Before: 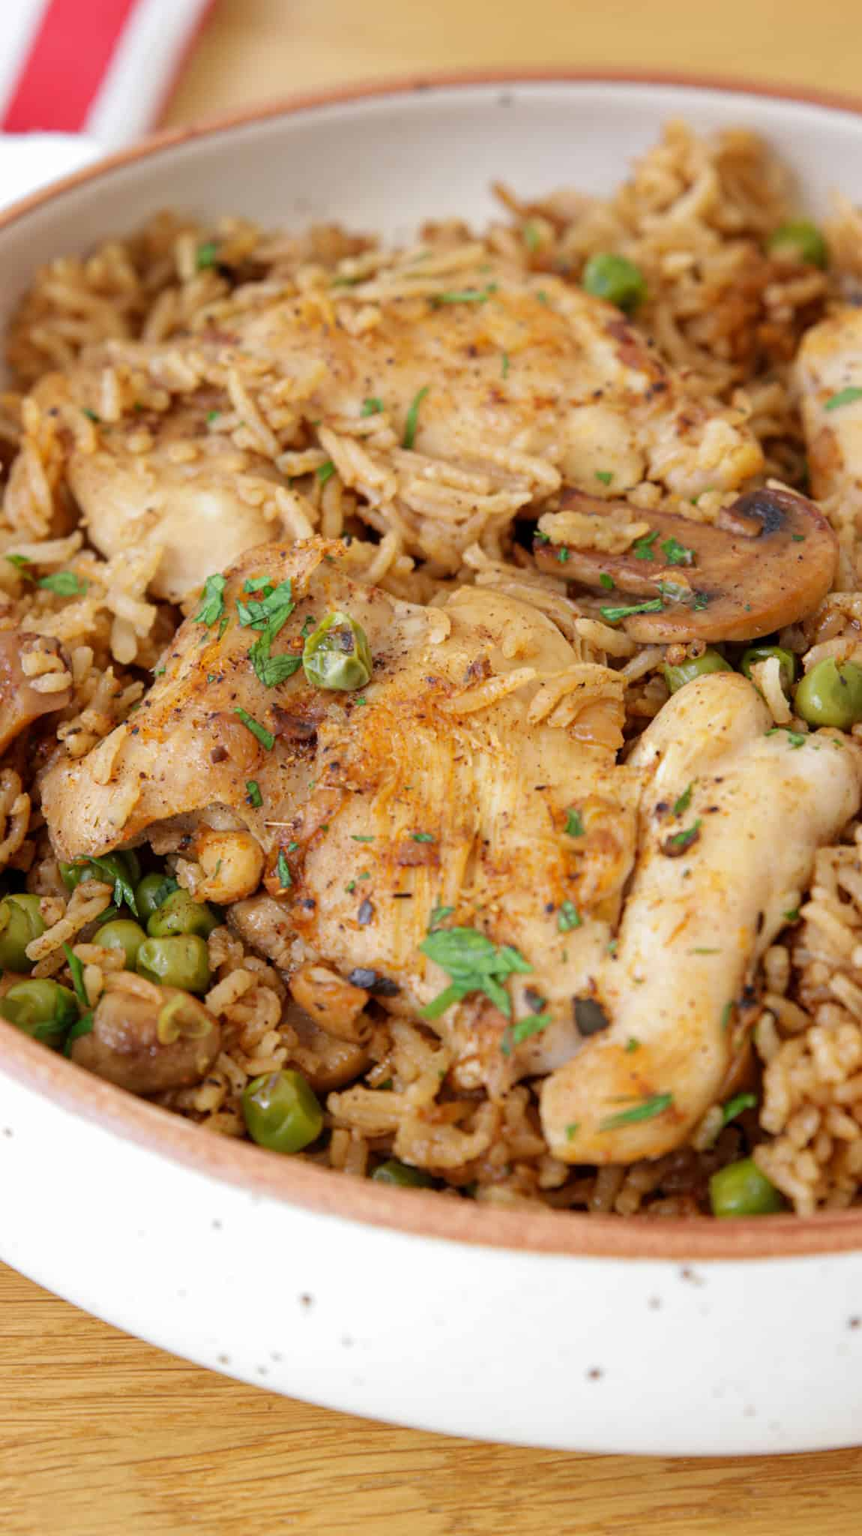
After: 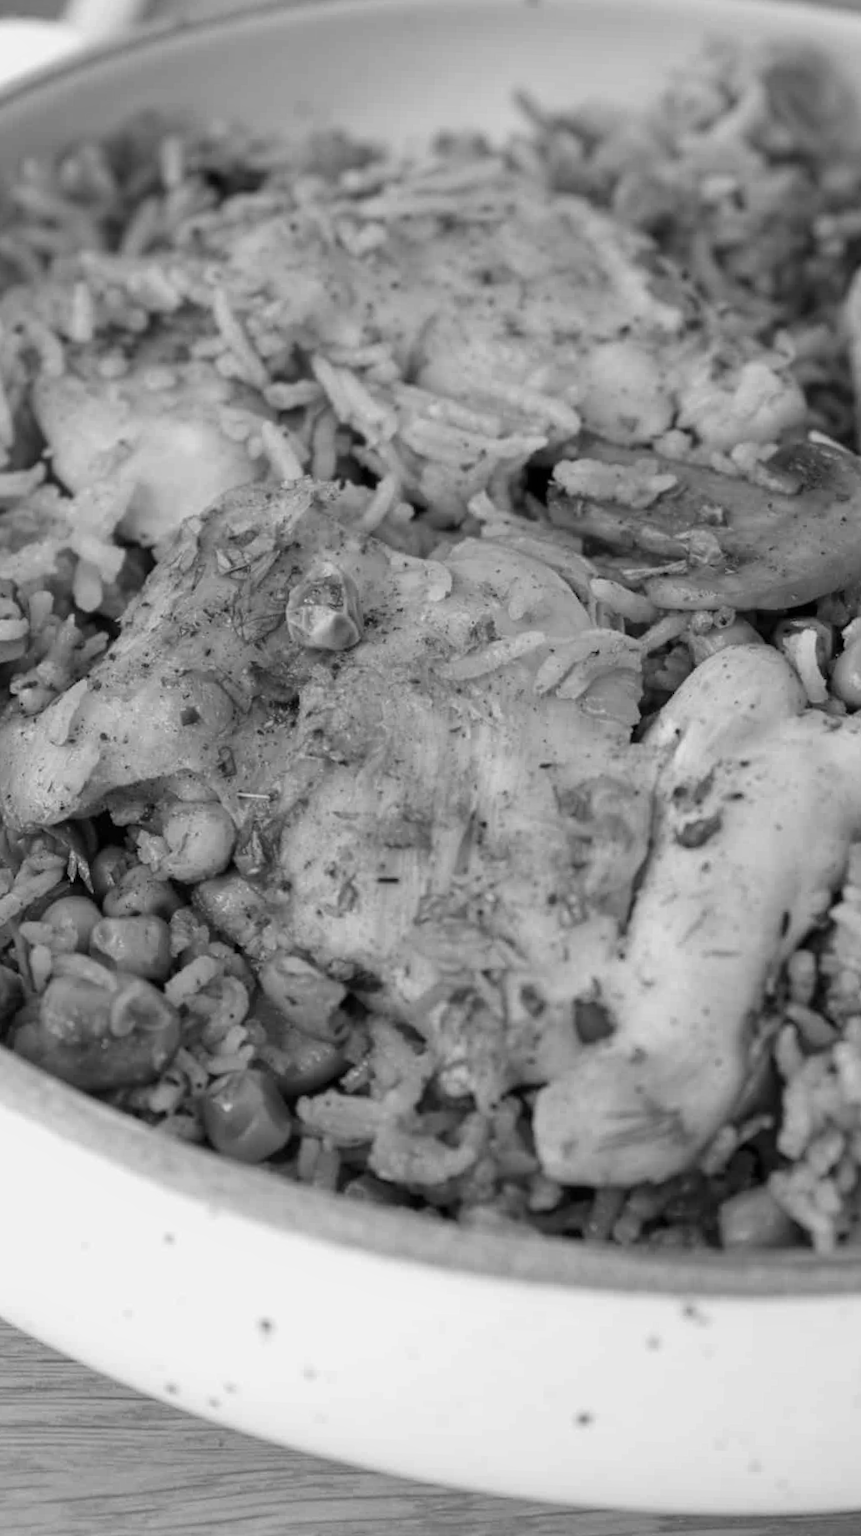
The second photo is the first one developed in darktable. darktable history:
monochrome: a 14.95, b -89.96
crop and rotate: angle -1.96°, left 3.097%, top 4.154%, right 1.586%, bottom 0.529%
